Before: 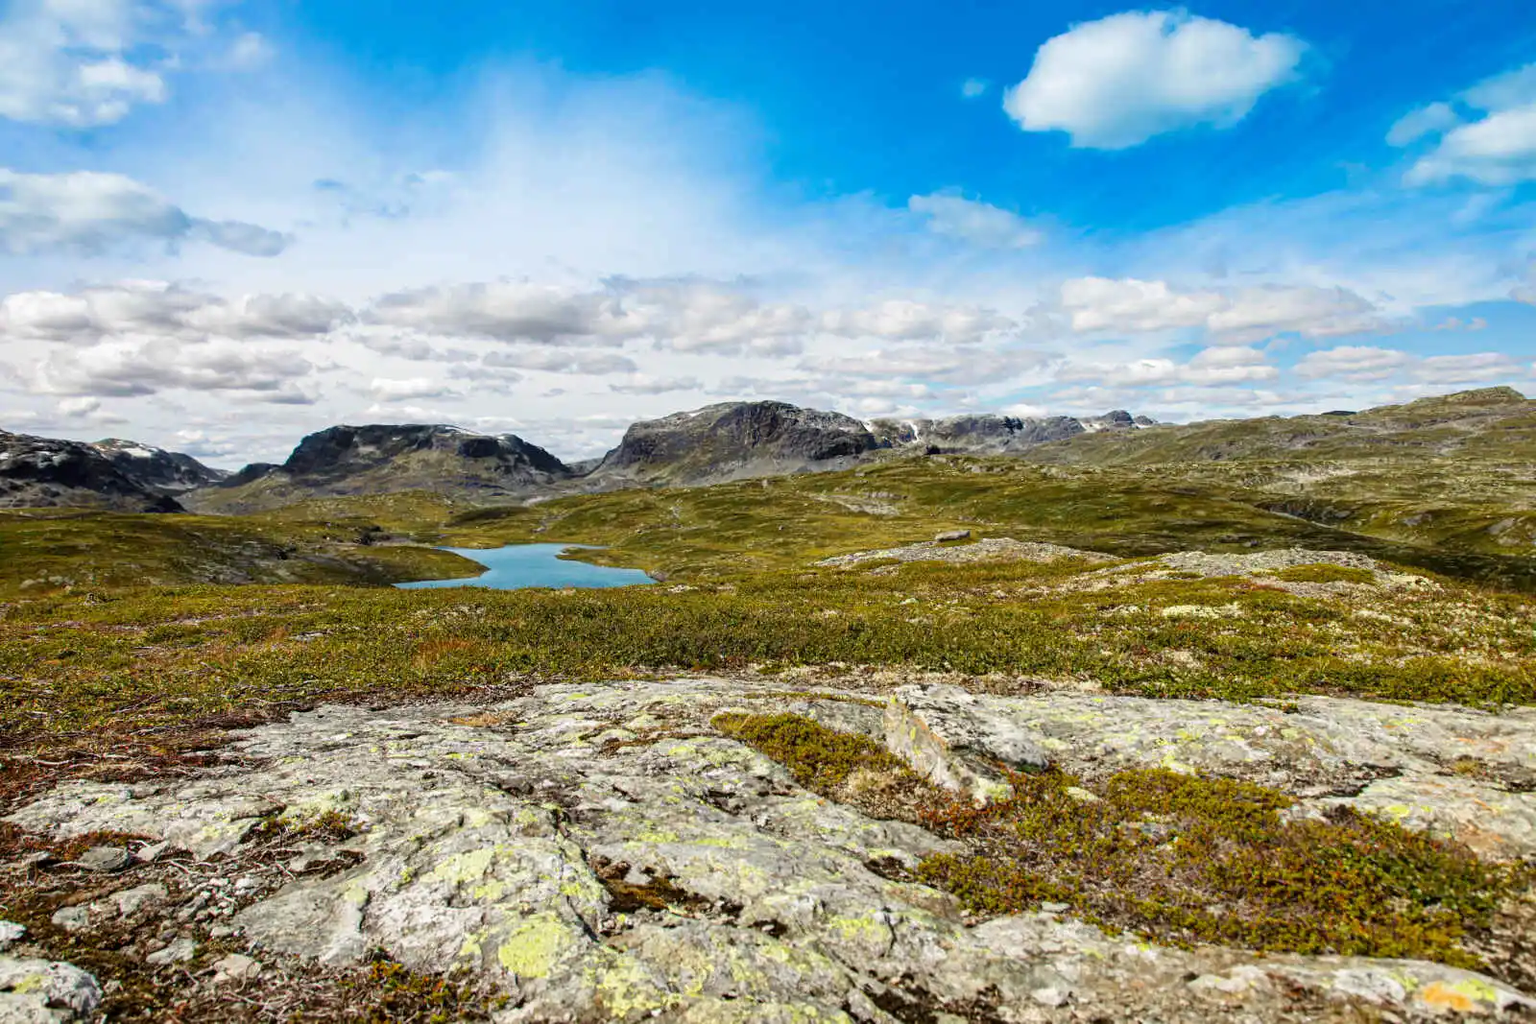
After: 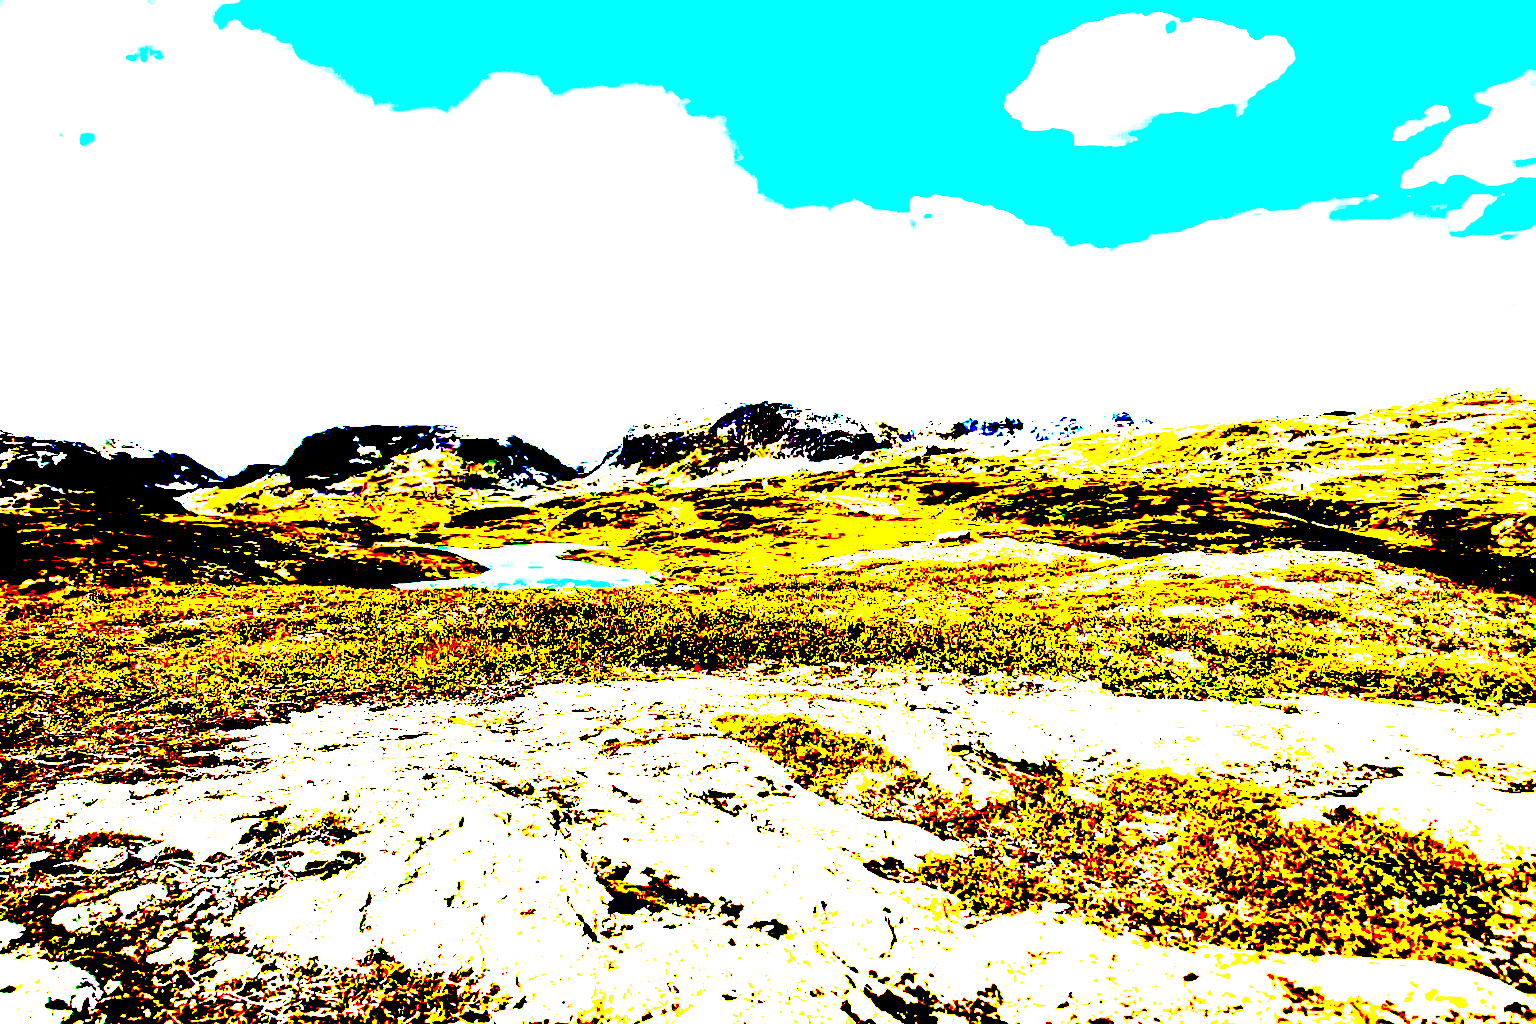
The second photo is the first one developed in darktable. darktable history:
exposure: black level correction 0.099, exposure 3.095 EV, compensate exposure bias true, compensate highlight preservation false
